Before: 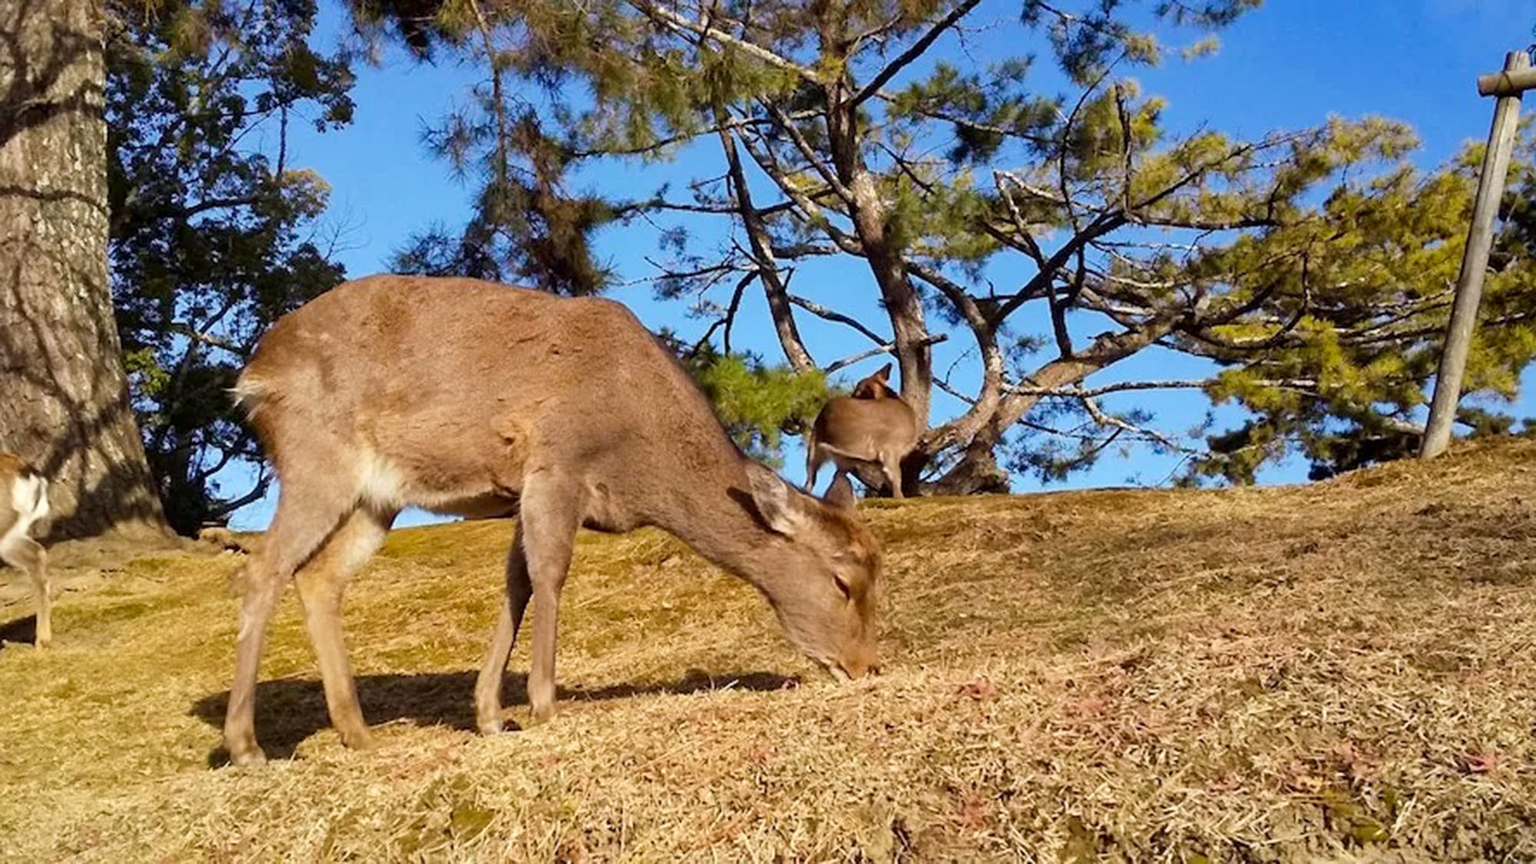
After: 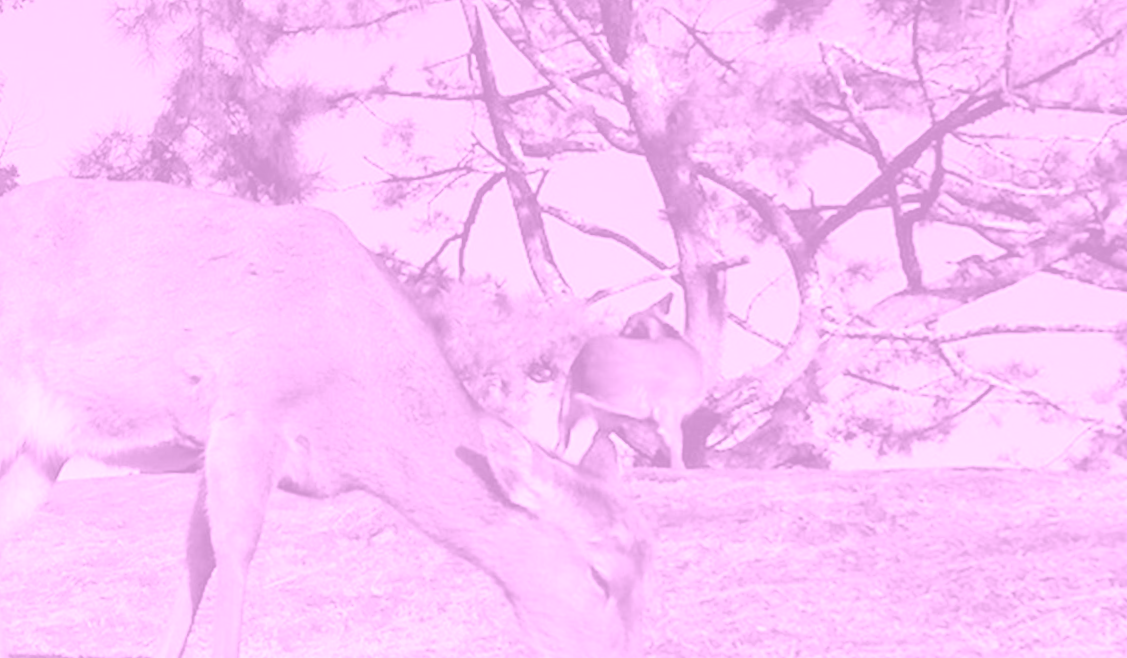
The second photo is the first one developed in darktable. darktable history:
exposure: black level correction 0.001, exposure 0.5 EV, compensate exposure bias true, compensate highlight preservation false
rotate and perspective: rotation 1.69°, lens shift (vertical) -0.023, lens shift (horizontal) -0.291, crop left 0.025, crop right 0.988, crop top 0.092, crop bottom 0.842
crop: left 16.202%, top 11.208%, right 26.045%, bottom 20.557%
colorize: hue 331.2°, saturation 75%, source mix 30.28%, lightness 70.52%, version 1
